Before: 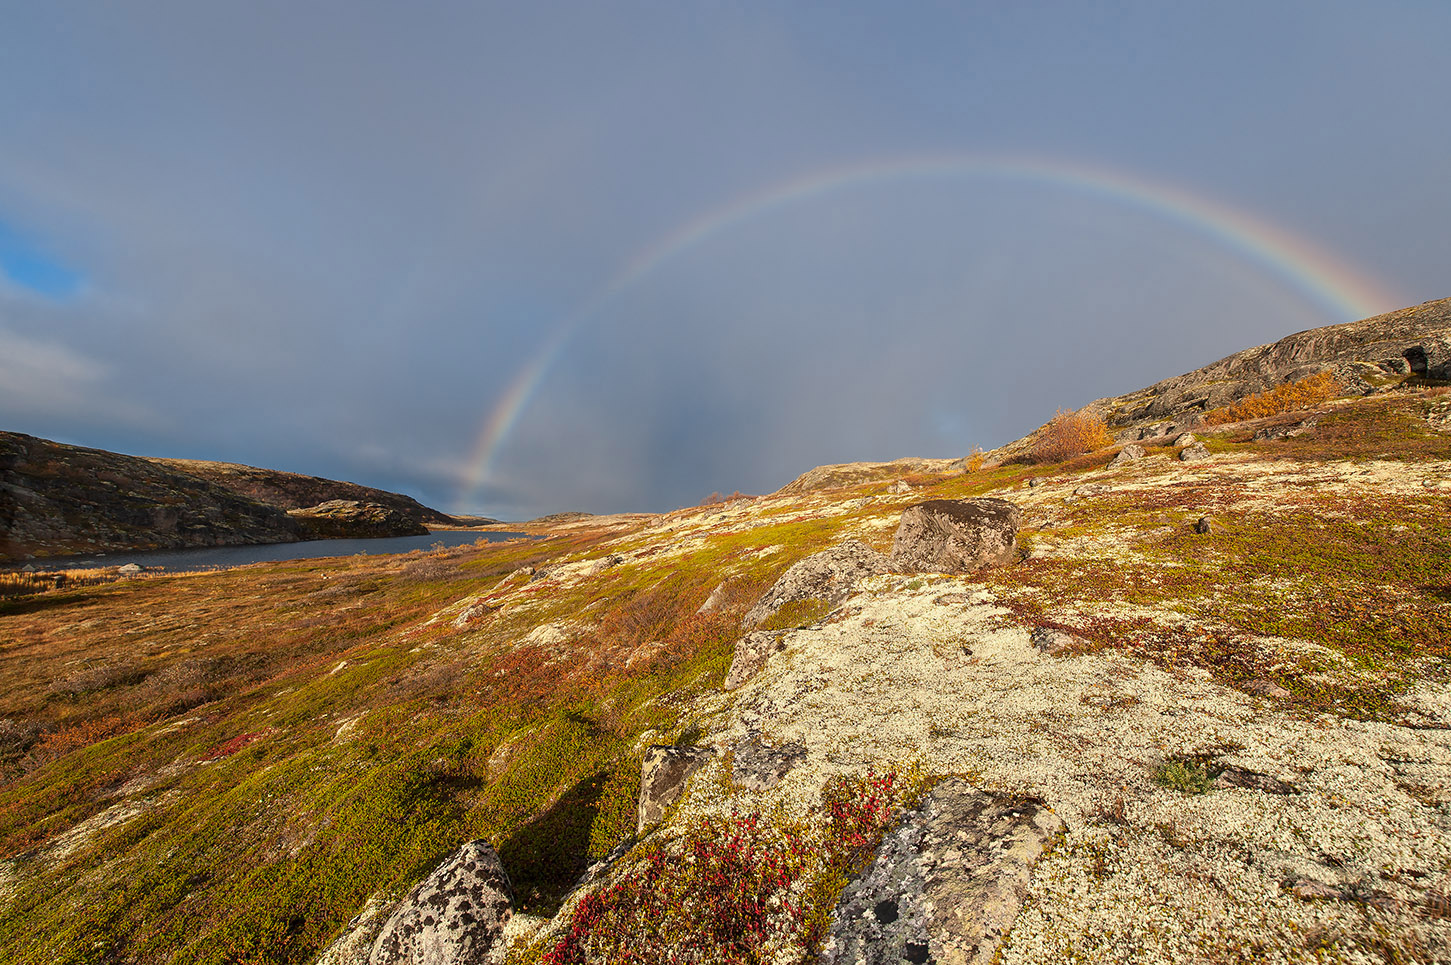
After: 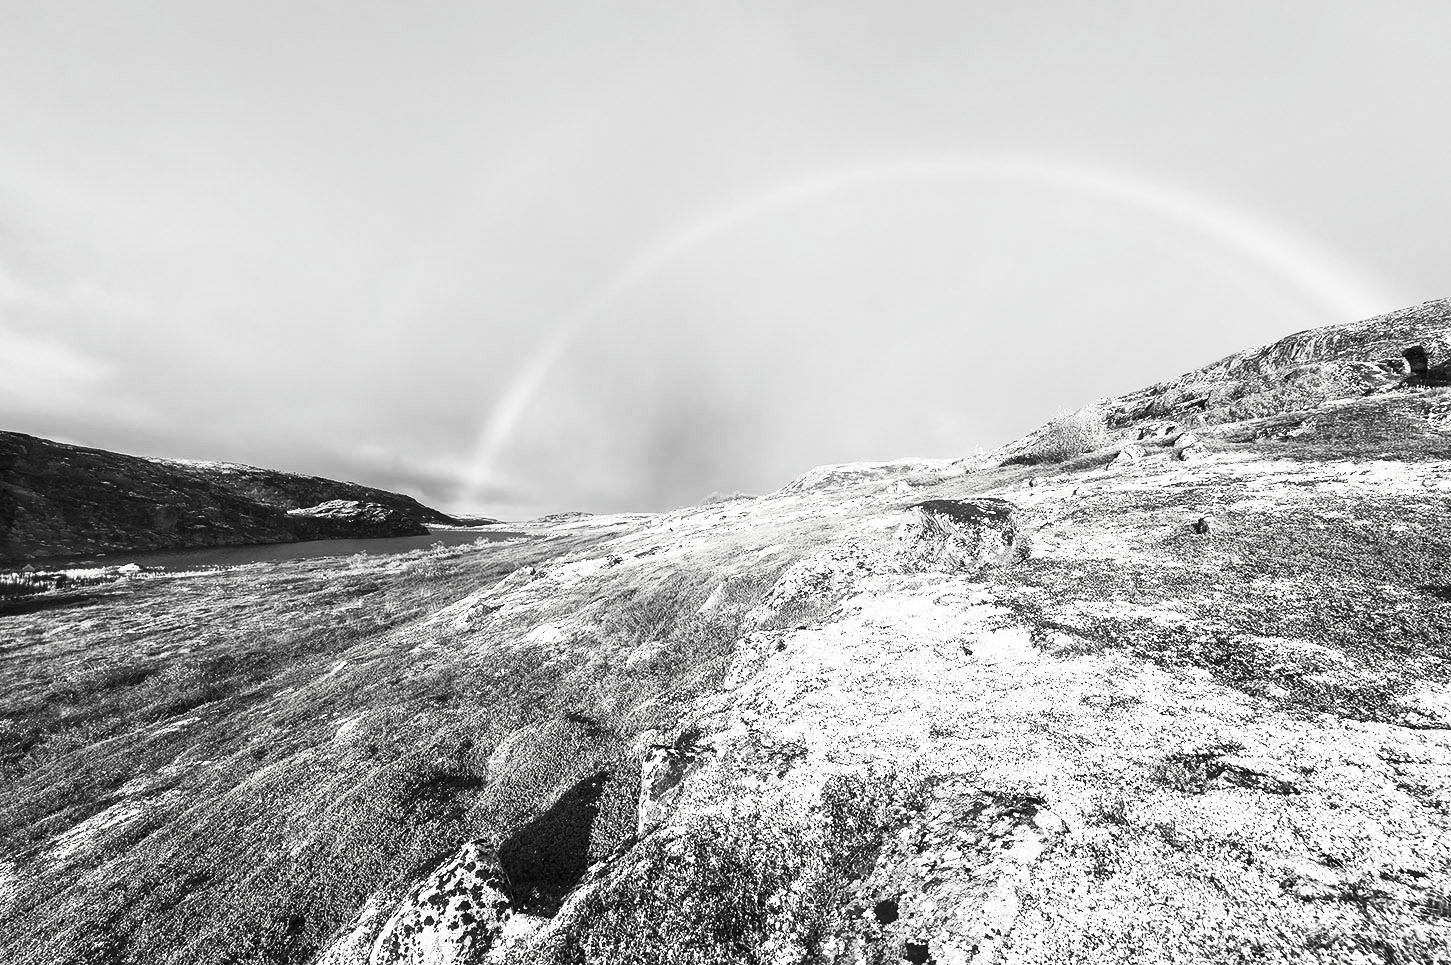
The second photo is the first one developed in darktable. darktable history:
color balance rgb: shadows lift › chroma 0.899%, shadows lift › hue 114.42°, perceptual saturation grading › global saturation 19.456%, global vibrance 15.679%
tone equalizer: -8 EV -0.396 EV, -7 EV -0.355 EV, -6 EV -0.313 EV, -5 EV -0.231 EV, -3 EV 0.242 EV, -2 EV 0.346 EV, -1 EV 0.411 EV, +0 EV 0.428 EV, edges refinement/feathering 500, mask exposure compensation -1.57 EV, preserve details no
contrast brightness saturation: contrast 0.528, brightness 0.467, saturation -0.996
